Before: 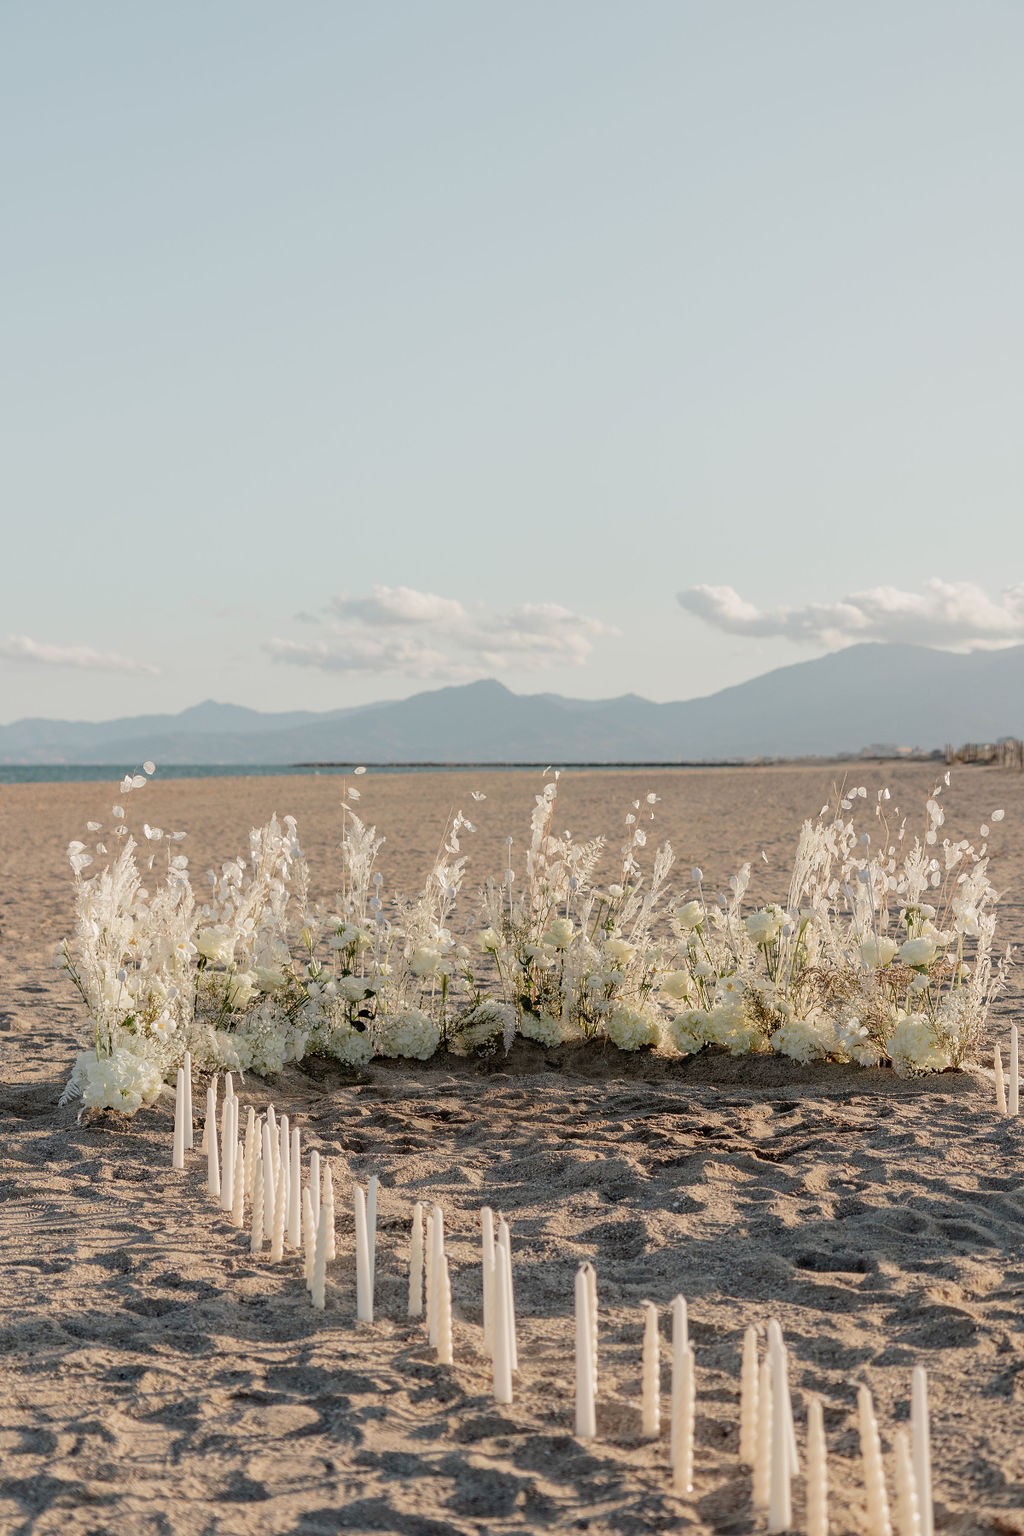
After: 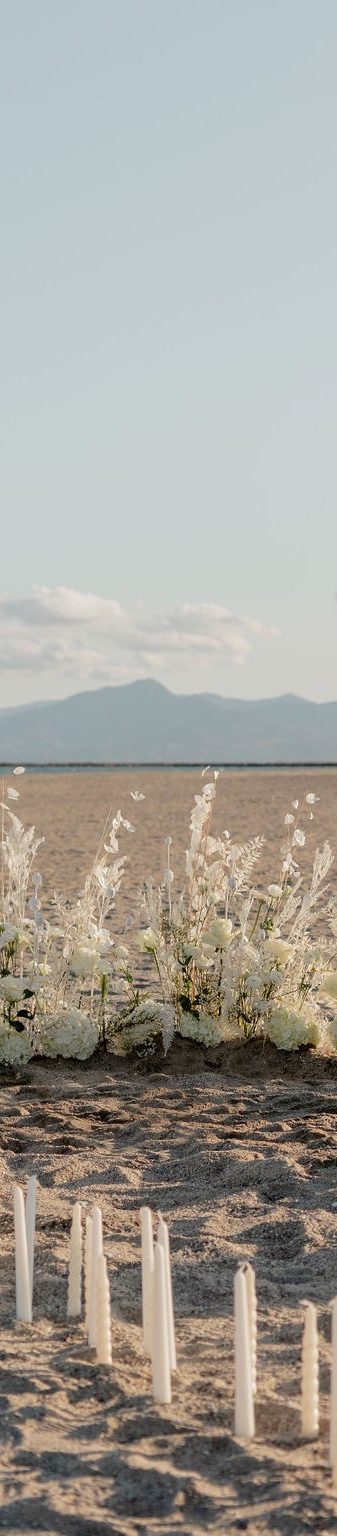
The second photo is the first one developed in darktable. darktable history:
crop: left 33.385%, right 33.638%
